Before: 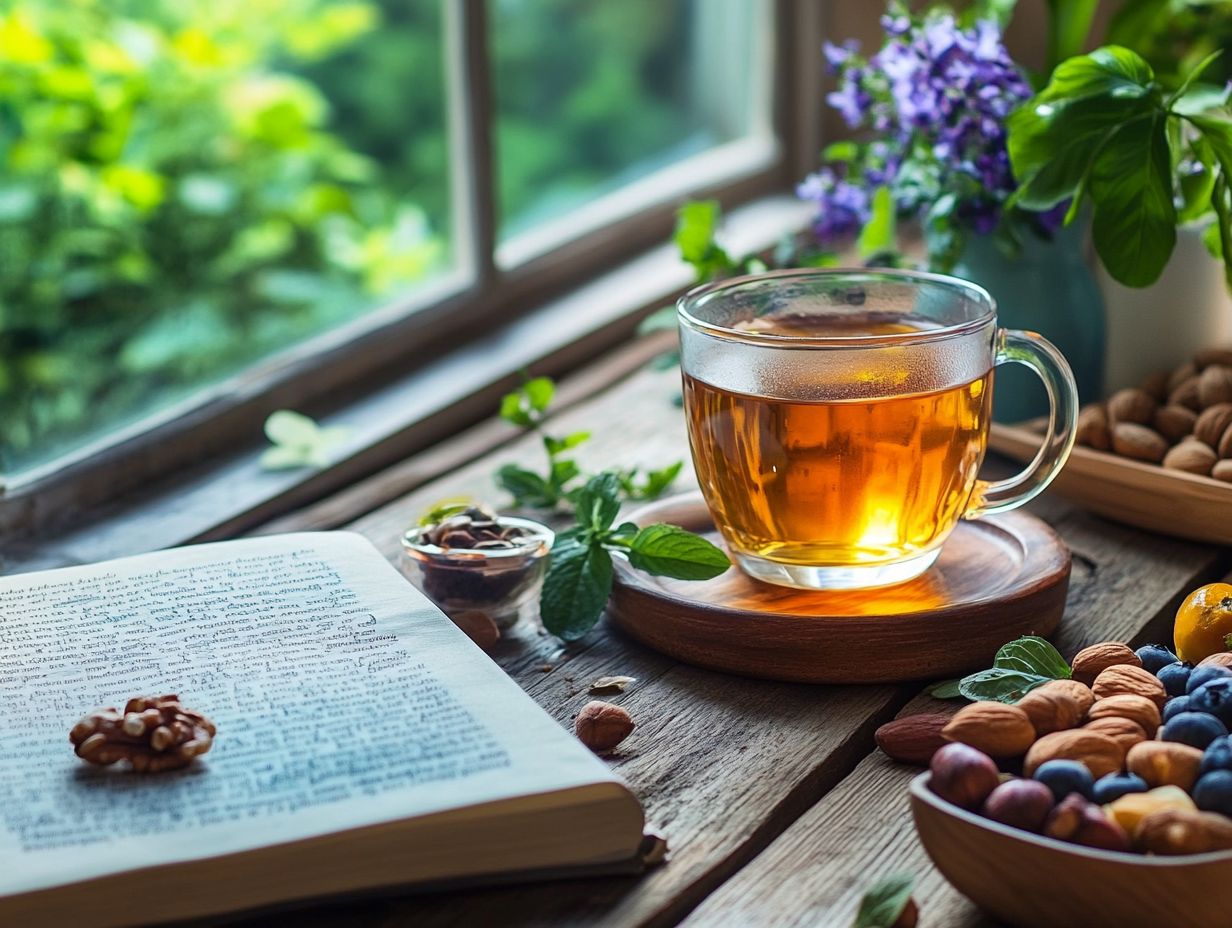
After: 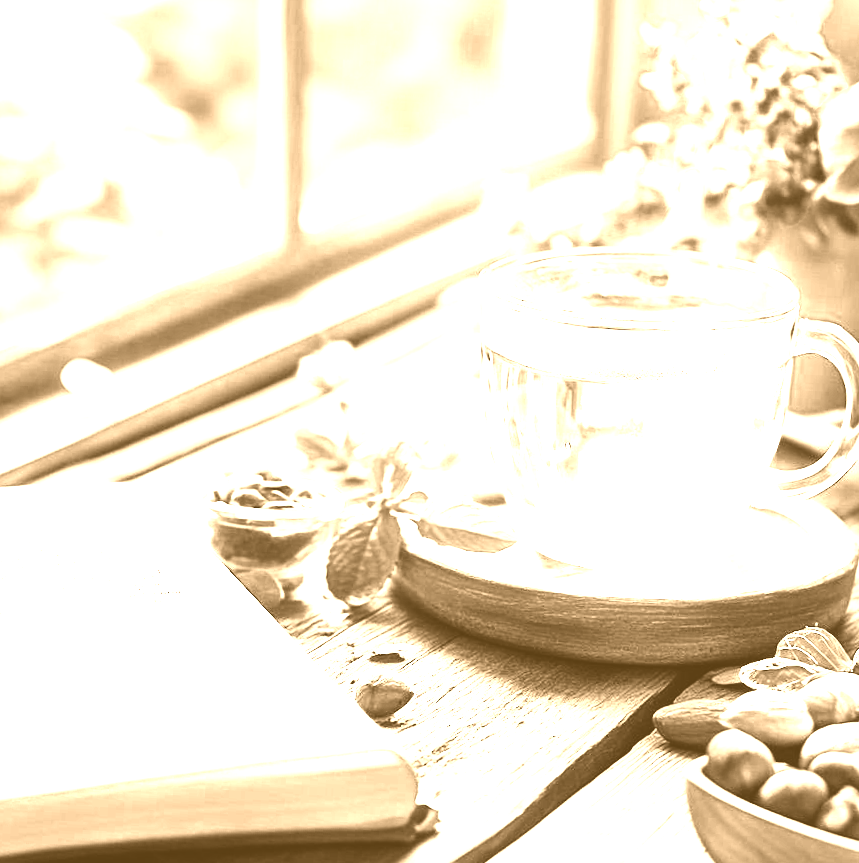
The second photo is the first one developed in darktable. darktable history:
exposure: black level correction 0, exposure 1.1 EV, compensate exposure bias true, compensate highlight preservation false
colorize: hue 28.8°, source mix 100%
color zones: curves: ch0 [(0.018, 0.548) (0.197, 0.654) (0.425, 0.447) (0.605, 0.658) (0.732, 0.579)]; ch1 [(0.105, 0.531) (0.224, 0.531) (0.386, 0.39) (0.618, 0.456) (0.732, 0.456) (0.956, 0.421)]; ch2 [(0.039, 0.583) (0.215, 0.465) (0.399, 0.544) (0.465, 0.548) (0.614, 0.447) (0.724, 0.43) (0.882, 0.623) (0.956, 0.632)]
base curve: curves: ch0 [(0, 0) (0.007, 0.004) (0.027, 0.03) (0.046, 0.07) (0.207, 0.54) (0.442, 0.872) (0.673, 0.972) (1, 1)], preserve colors none
crop and rotate: angle -3.27°, left 14.277%, top 0.028%, right 10.766%, bottom 0.028%
